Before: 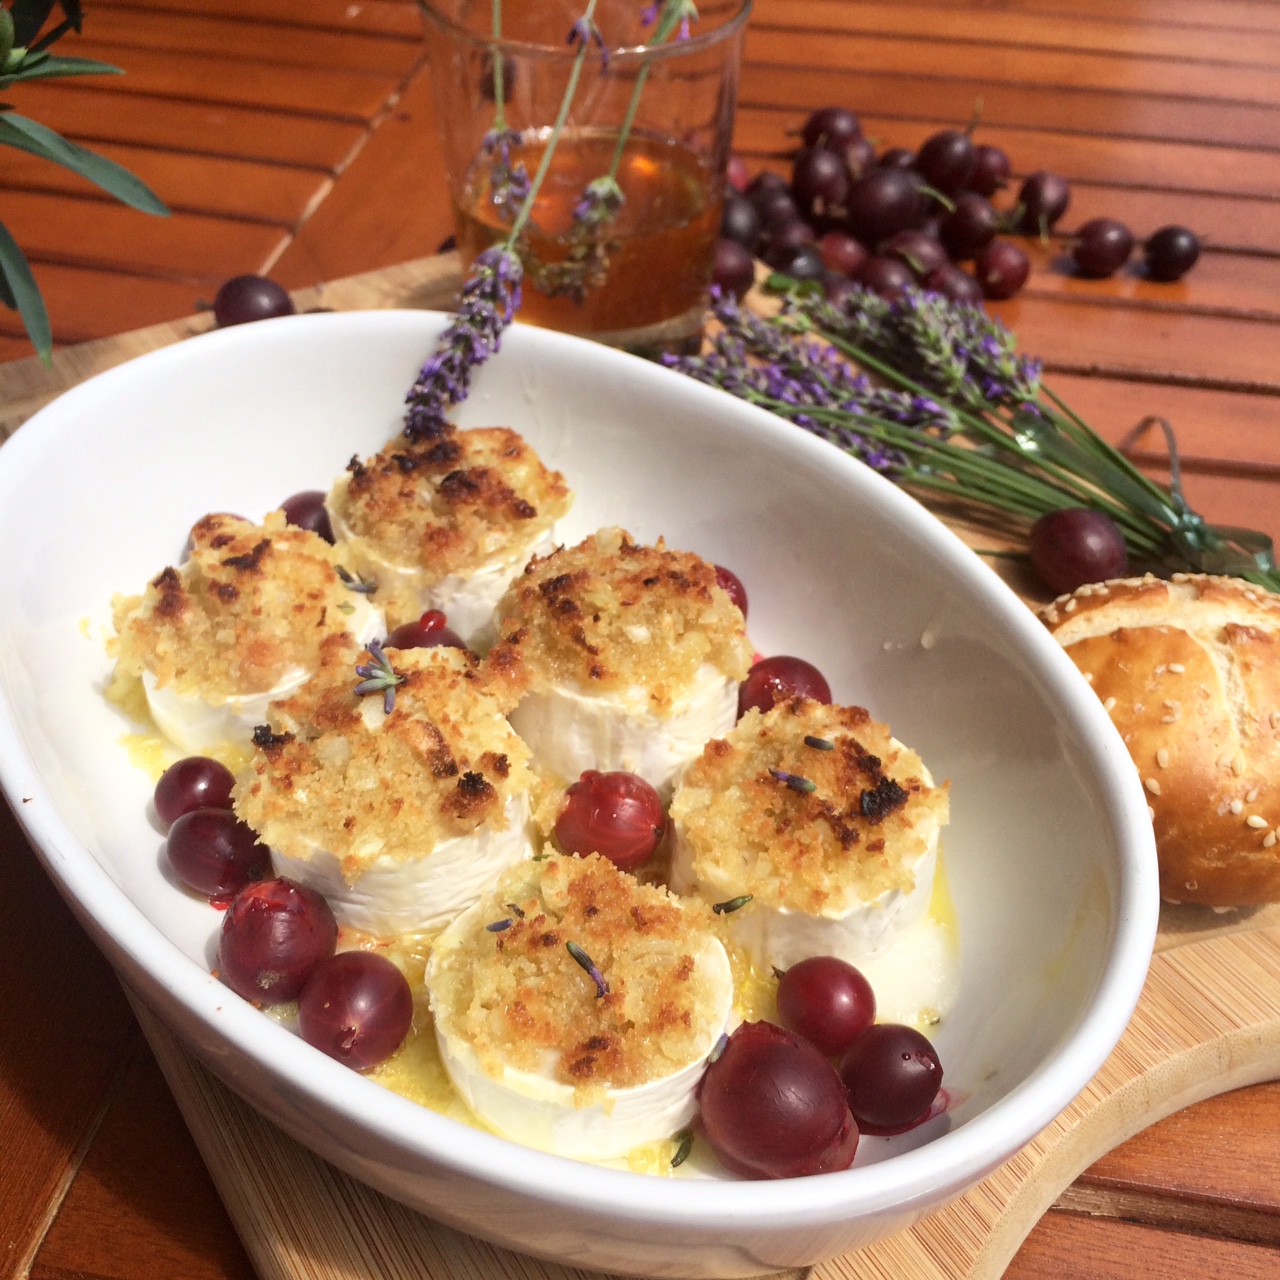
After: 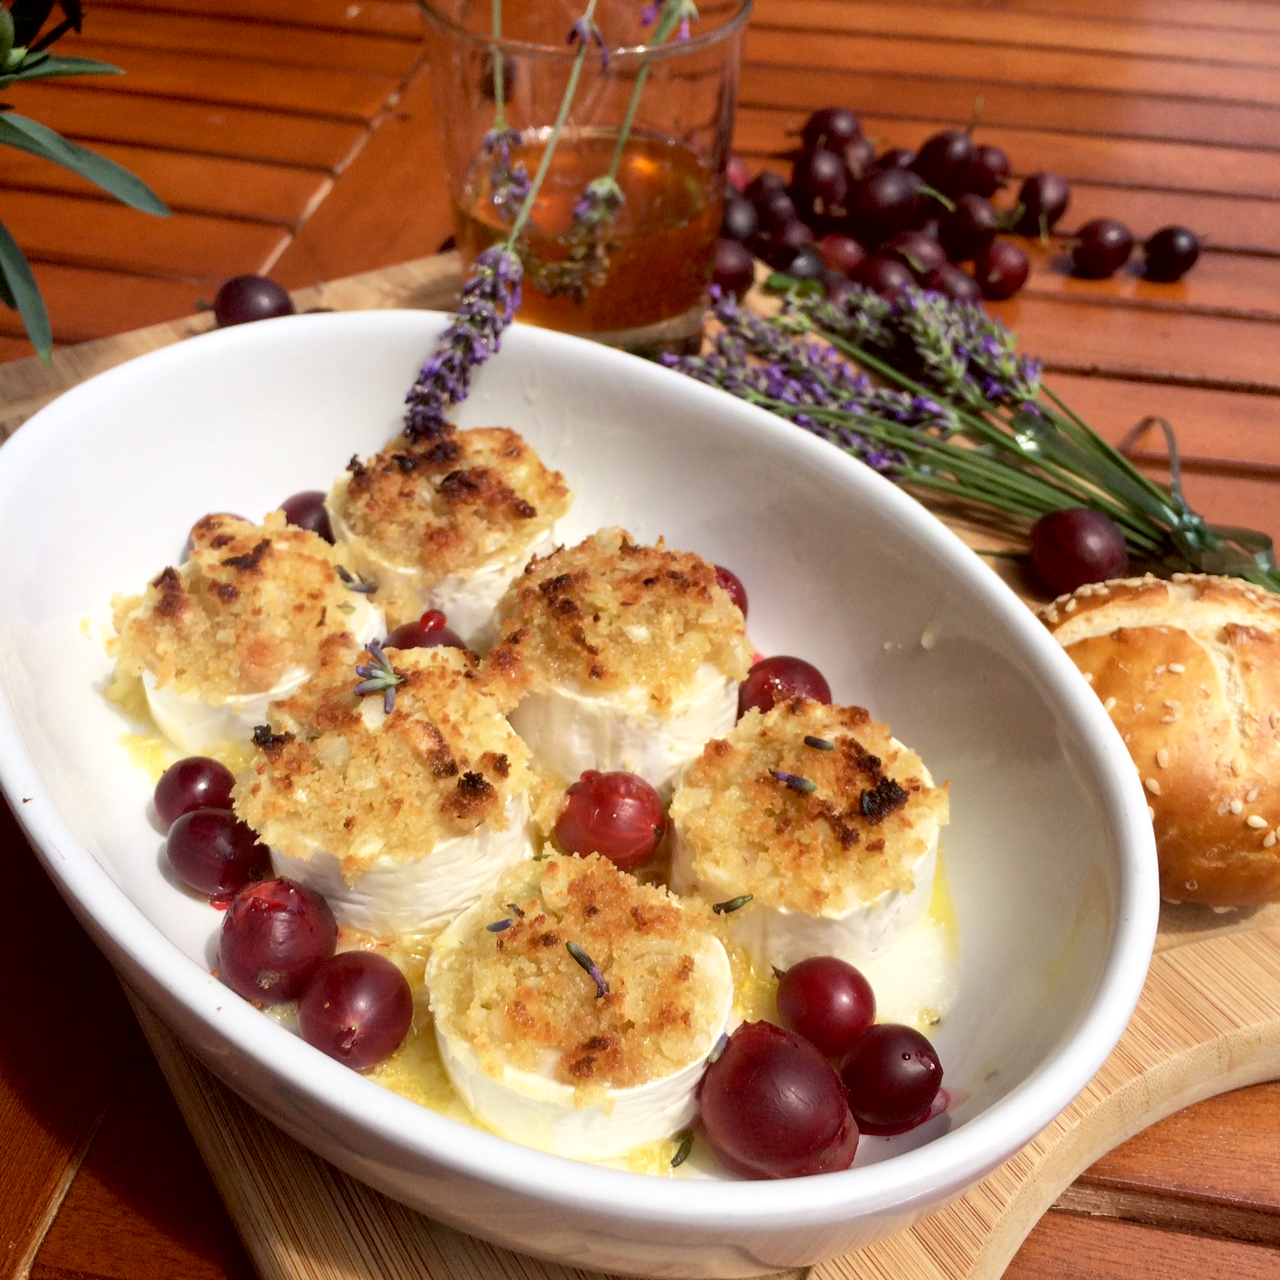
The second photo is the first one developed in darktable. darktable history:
exposure: black level correction 0.01, exposure 0.014 EV, compensate highlight preservation false
